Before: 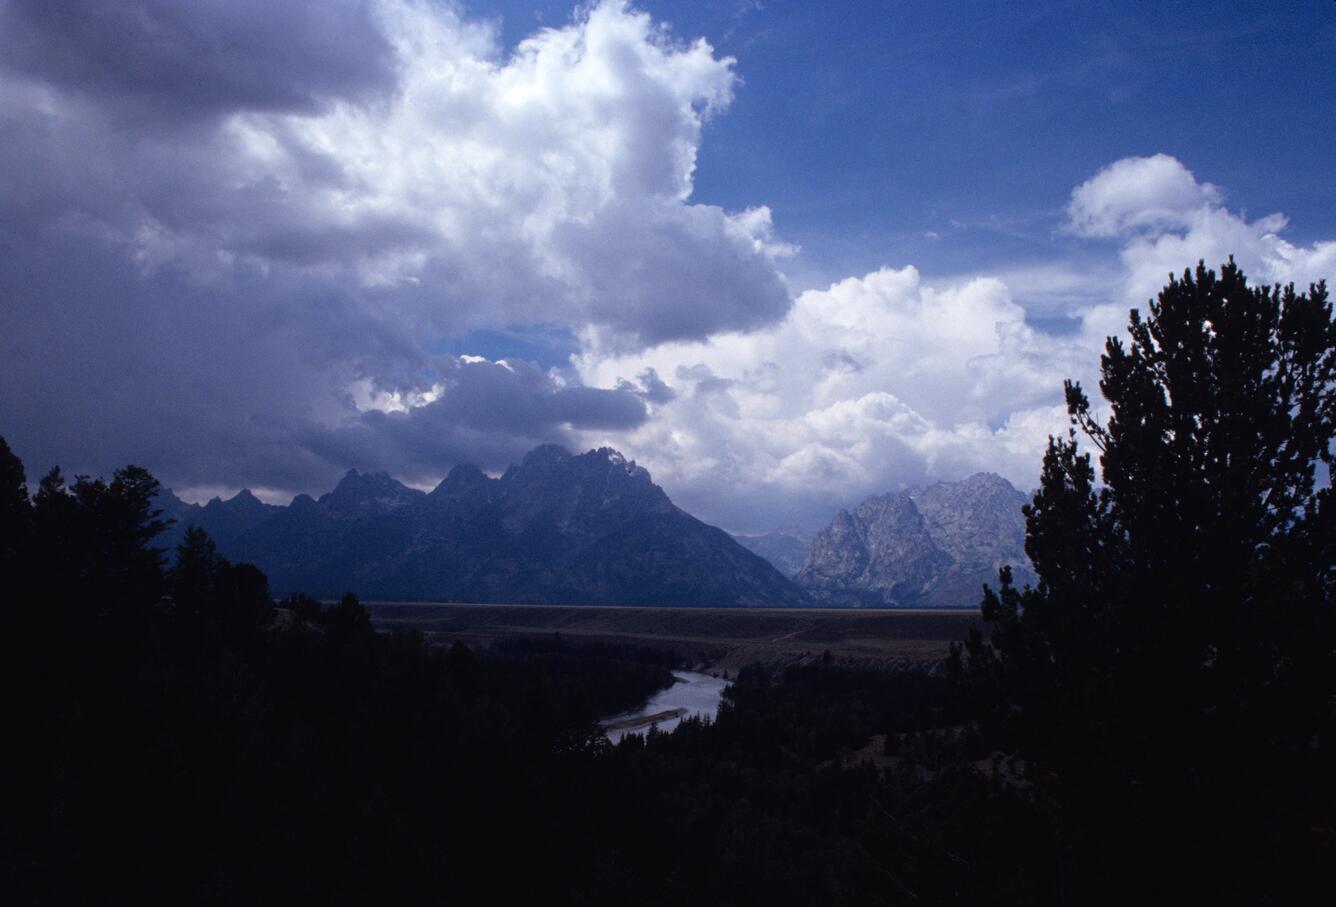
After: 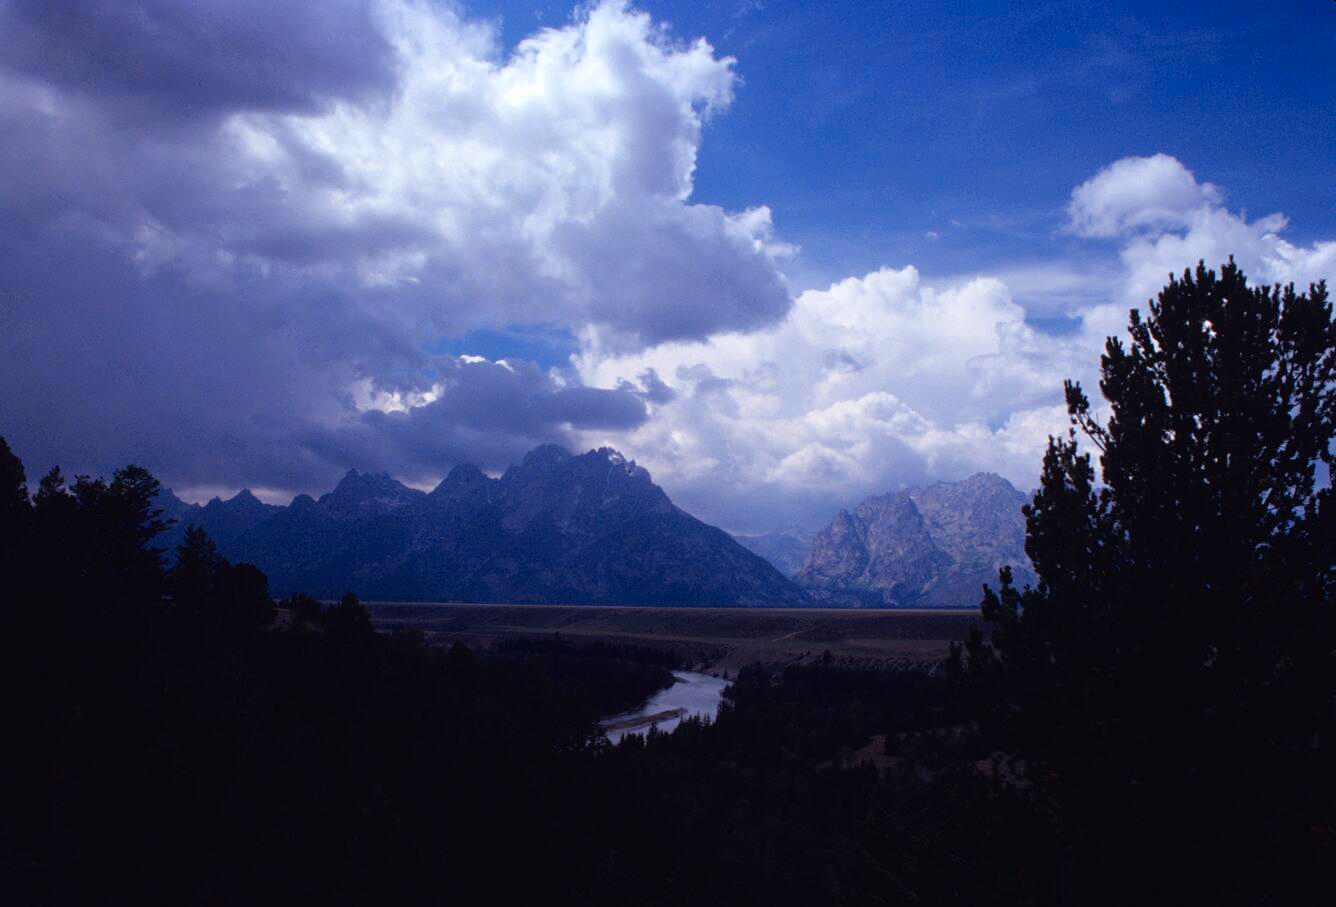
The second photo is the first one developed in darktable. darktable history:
color balance rgb: shadows lift › chroma 3.263%, shadows lift › hue 280.35°, perceptual saturation grading › global saturation 25.657%, global vibrance 20%
